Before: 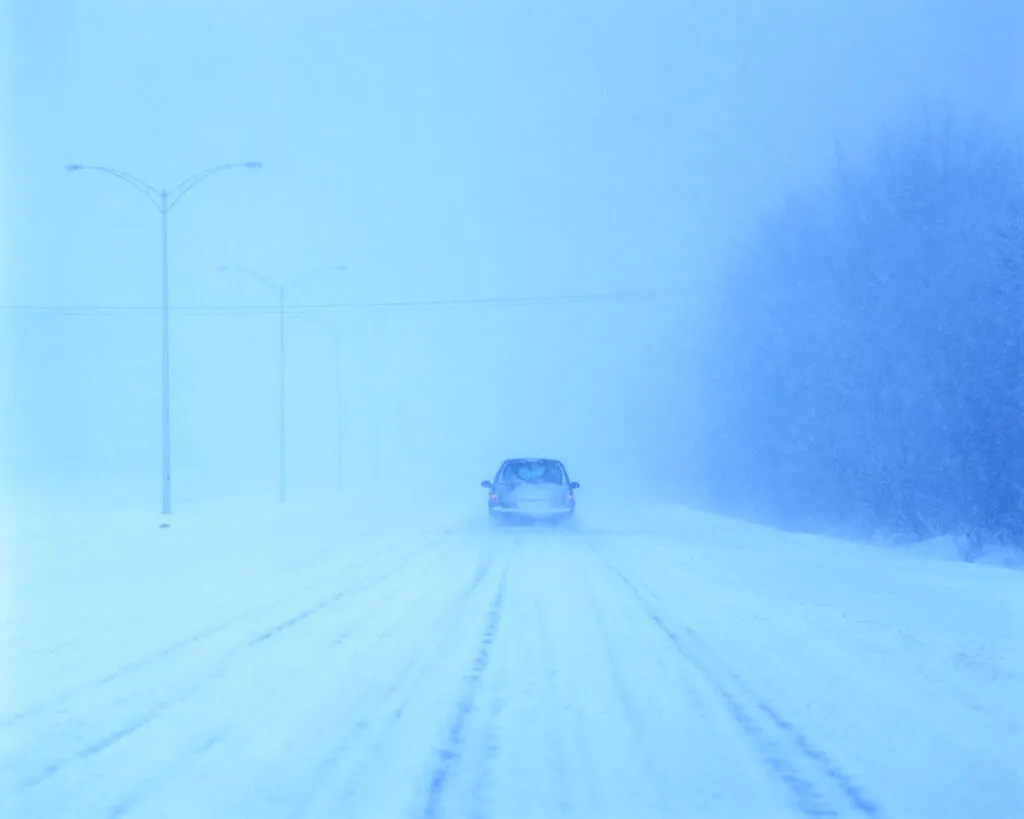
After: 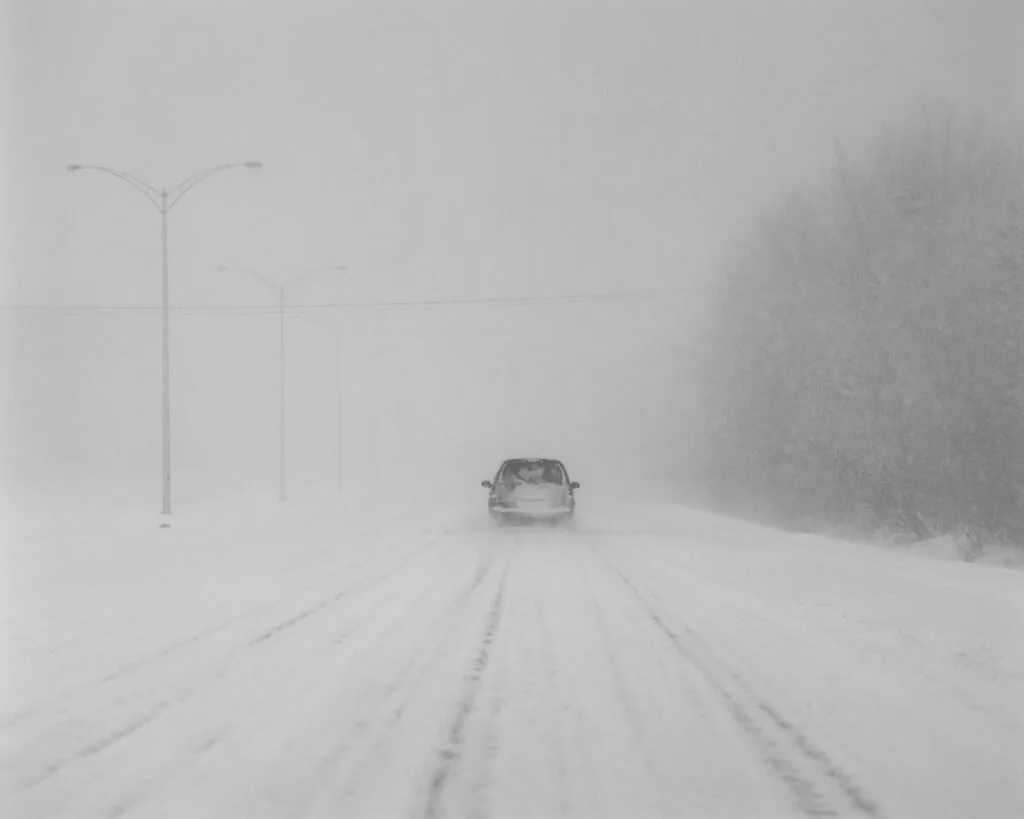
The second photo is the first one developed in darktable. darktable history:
tone equalizer: on, module defaults
shadows and highlights: shadows 40, highlights -60
color correction: highlights a* -4.98, highlights b* -3.76, shadows a* 3.83, shadows b* 4.08
exposure: black level correction 0.001, exposure -0.2 EV, compensate highlight preservation false
monochrome: a -4.13, b 5.16, size 1
tone curve: curves: ch0 [(0, 0) (0.104, 0.068) (0.236, 0.227) (0.46, 0.576) (0.657, 0.796) (0.861, 0.932) (1, 0.981)]; ch1 [(0, 0) (0.353, 0.344) (0.434, 0.382) (0.479, 0.476) (0.502, 0.504) (0.544, 0.534) (0.57, 0.57) (0.586, 0.603) (0.618, 0.631) (0.657, 0.679) (1, 1)]; ch2 [(0, 0) (0.34, 0.314) (0.434, 0.43) (0.5, 0.511) (0.528, 0.545) (0.557, 0.573) (0.573, 0.618) (0.628, 0.751) (1, 1)], color space Lab, independent channels, preserve colors none
